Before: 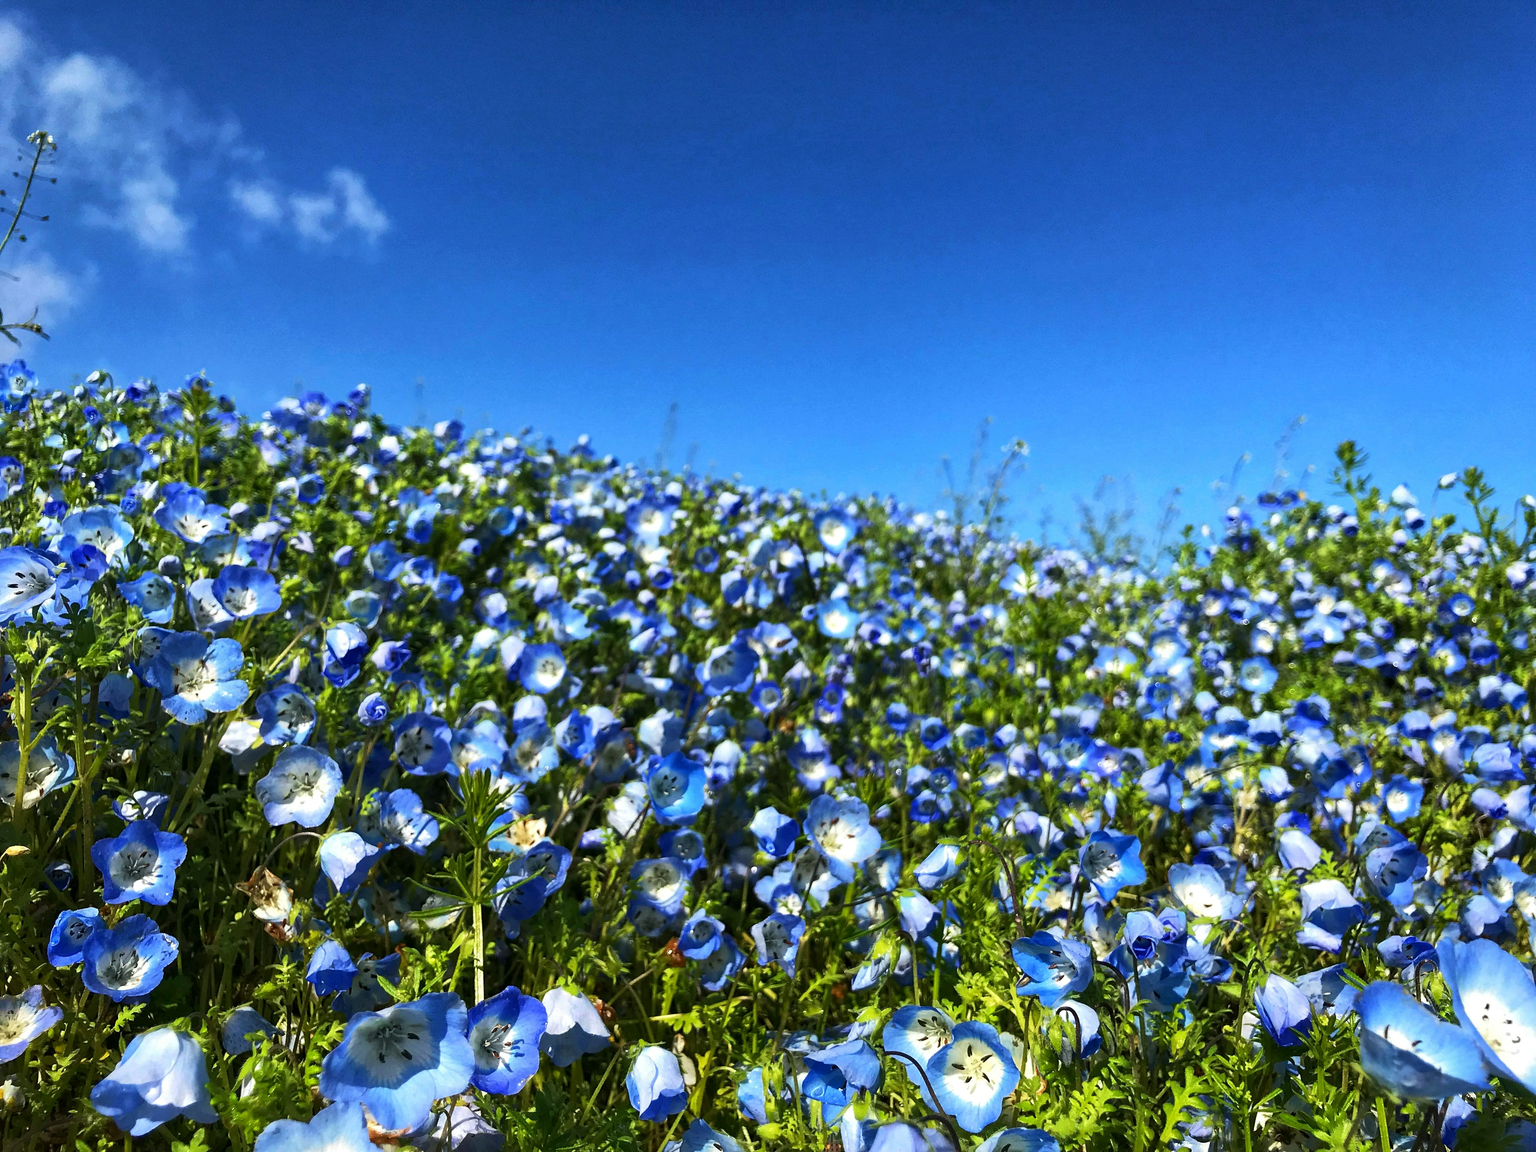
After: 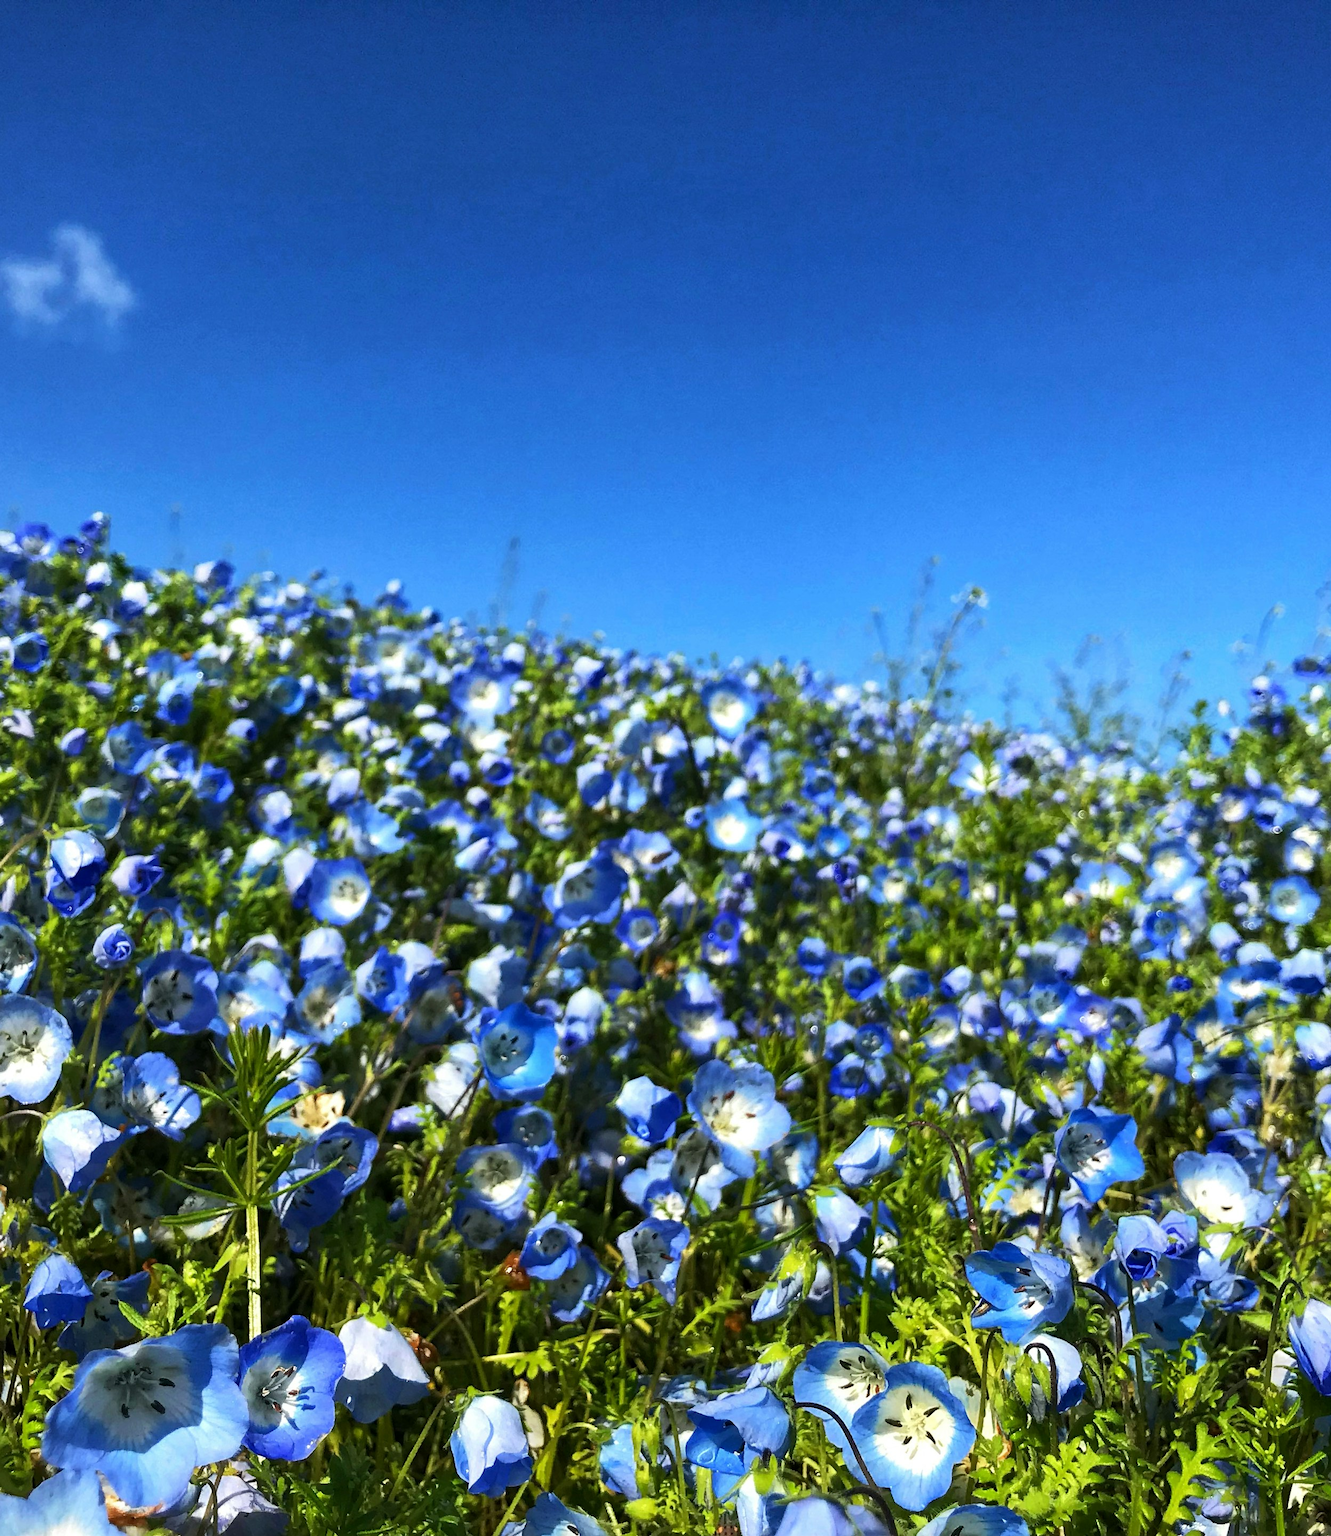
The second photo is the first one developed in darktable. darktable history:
crop and rotate: left 18.777%, right 16.246%
